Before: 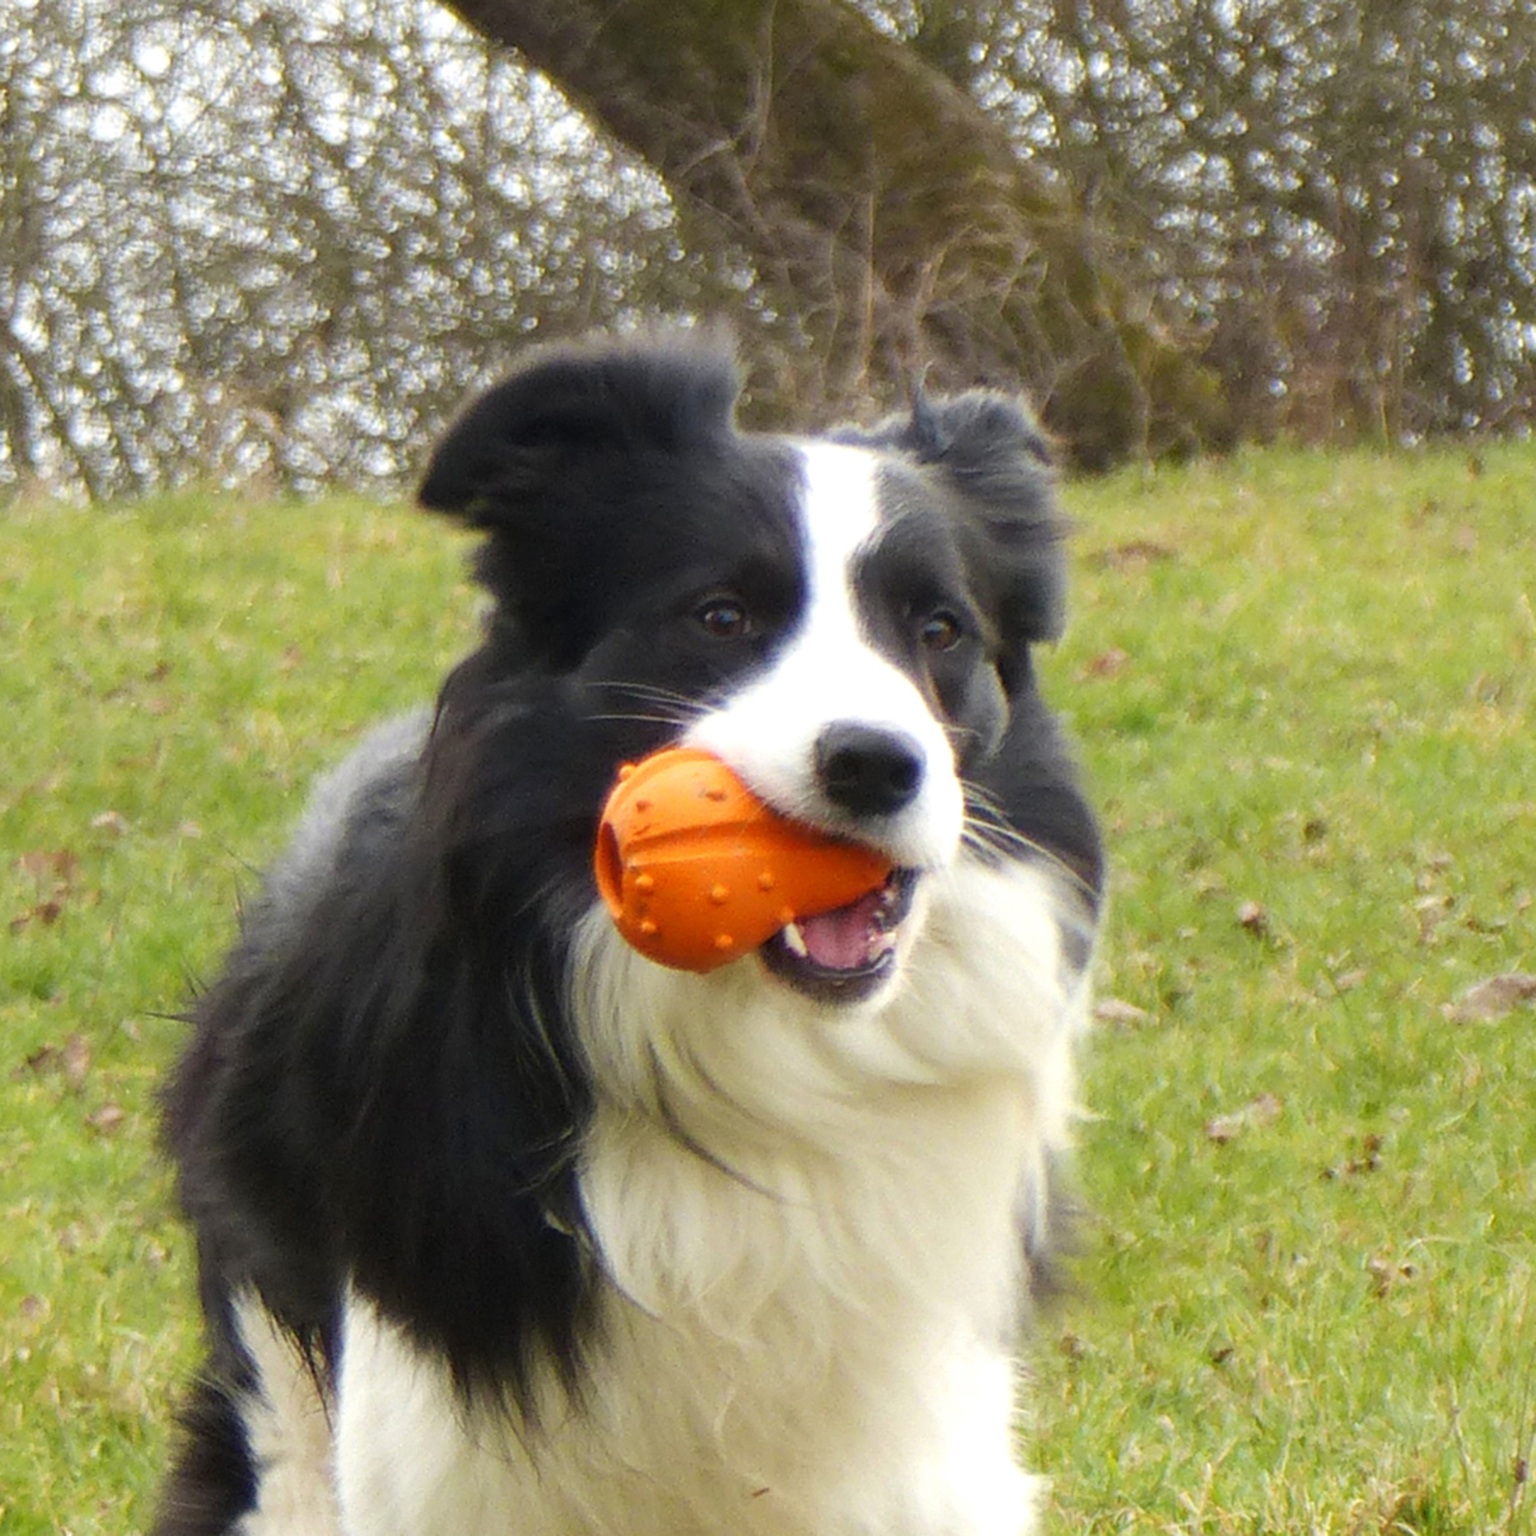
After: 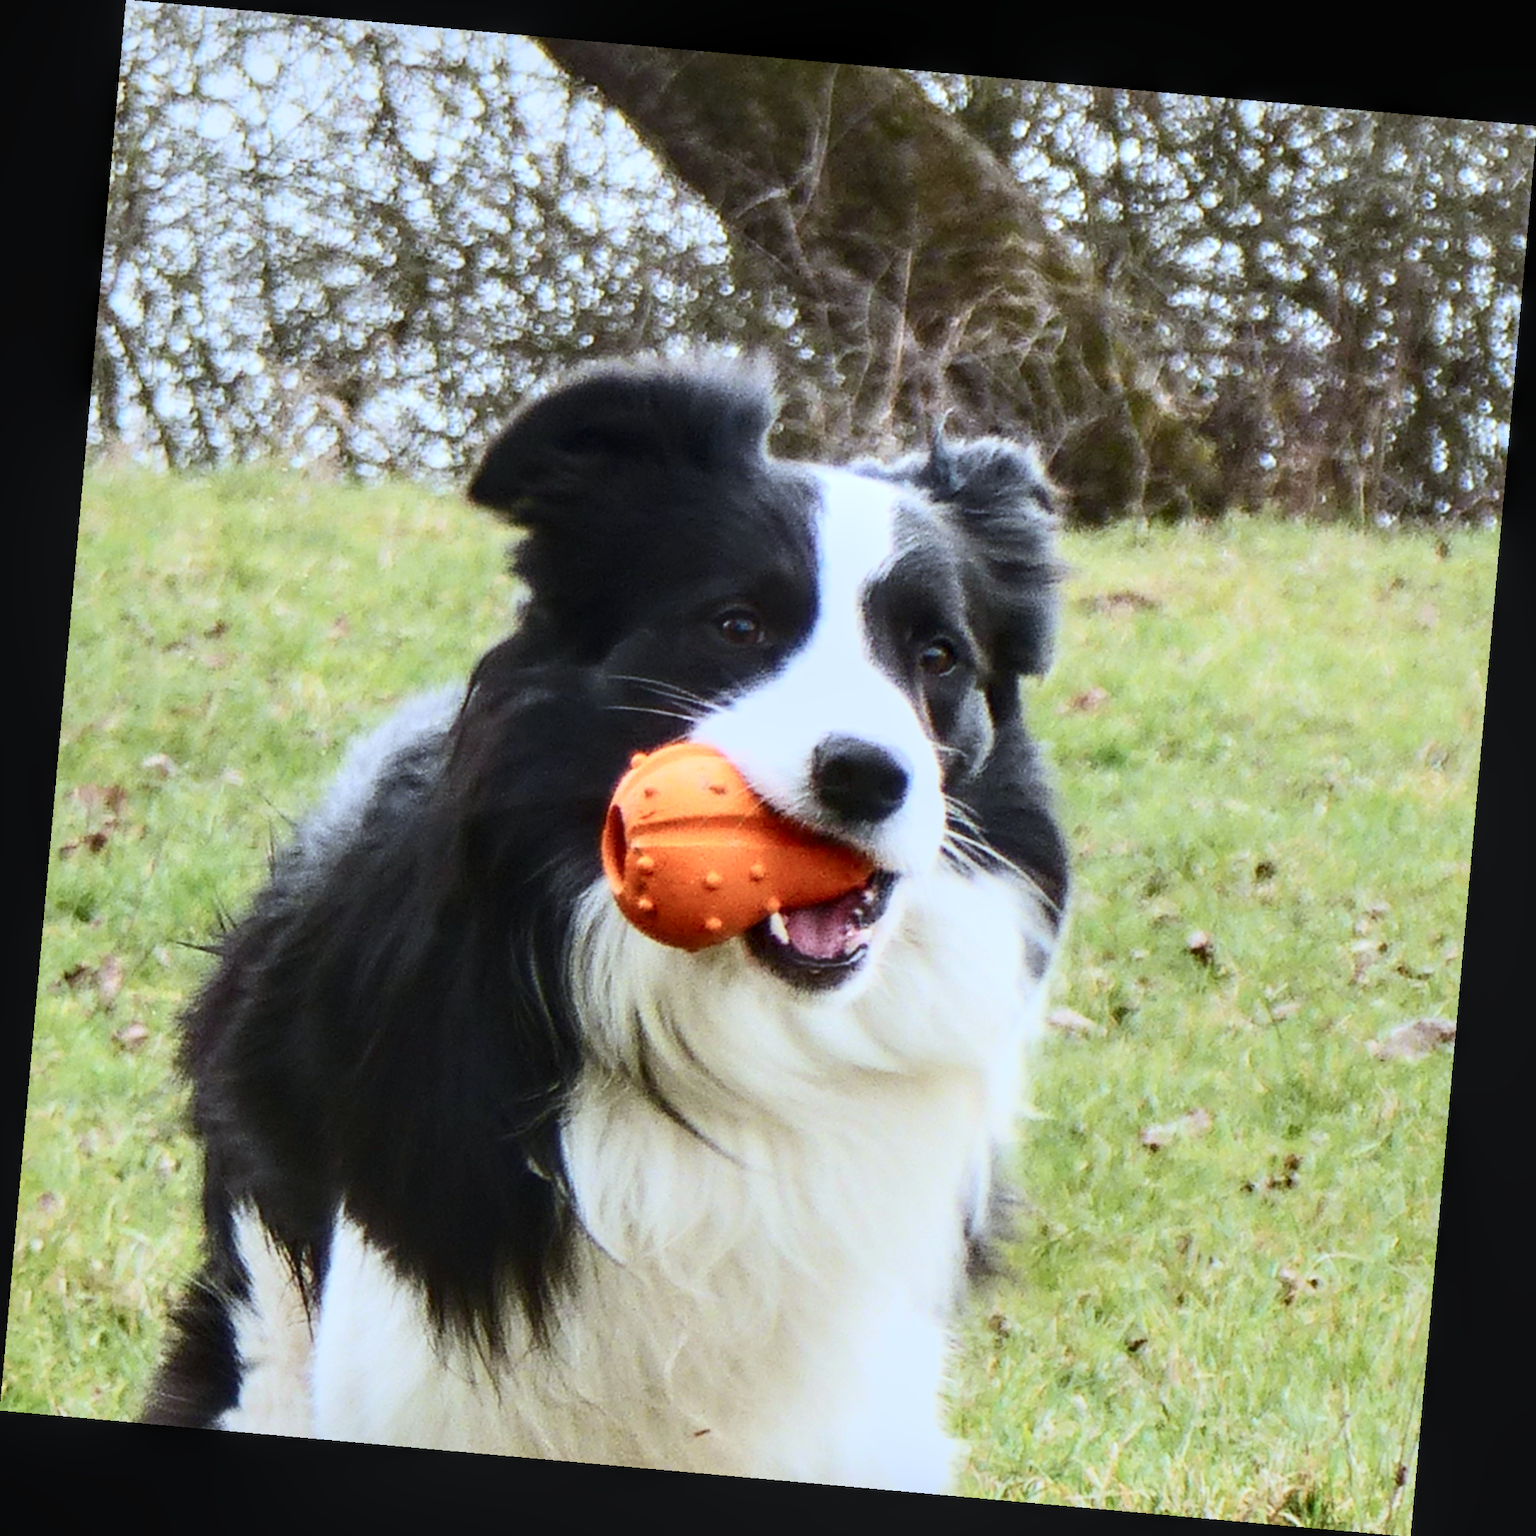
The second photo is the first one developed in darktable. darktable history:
contrast brightness saturation: contrast 0.39, brightness 0.1
local contrast: on, module defaults
rotate and perspective: rotation 5.12°, automatic cropping off
color correction: highlights a* -2.24, highlights b* -18.1
